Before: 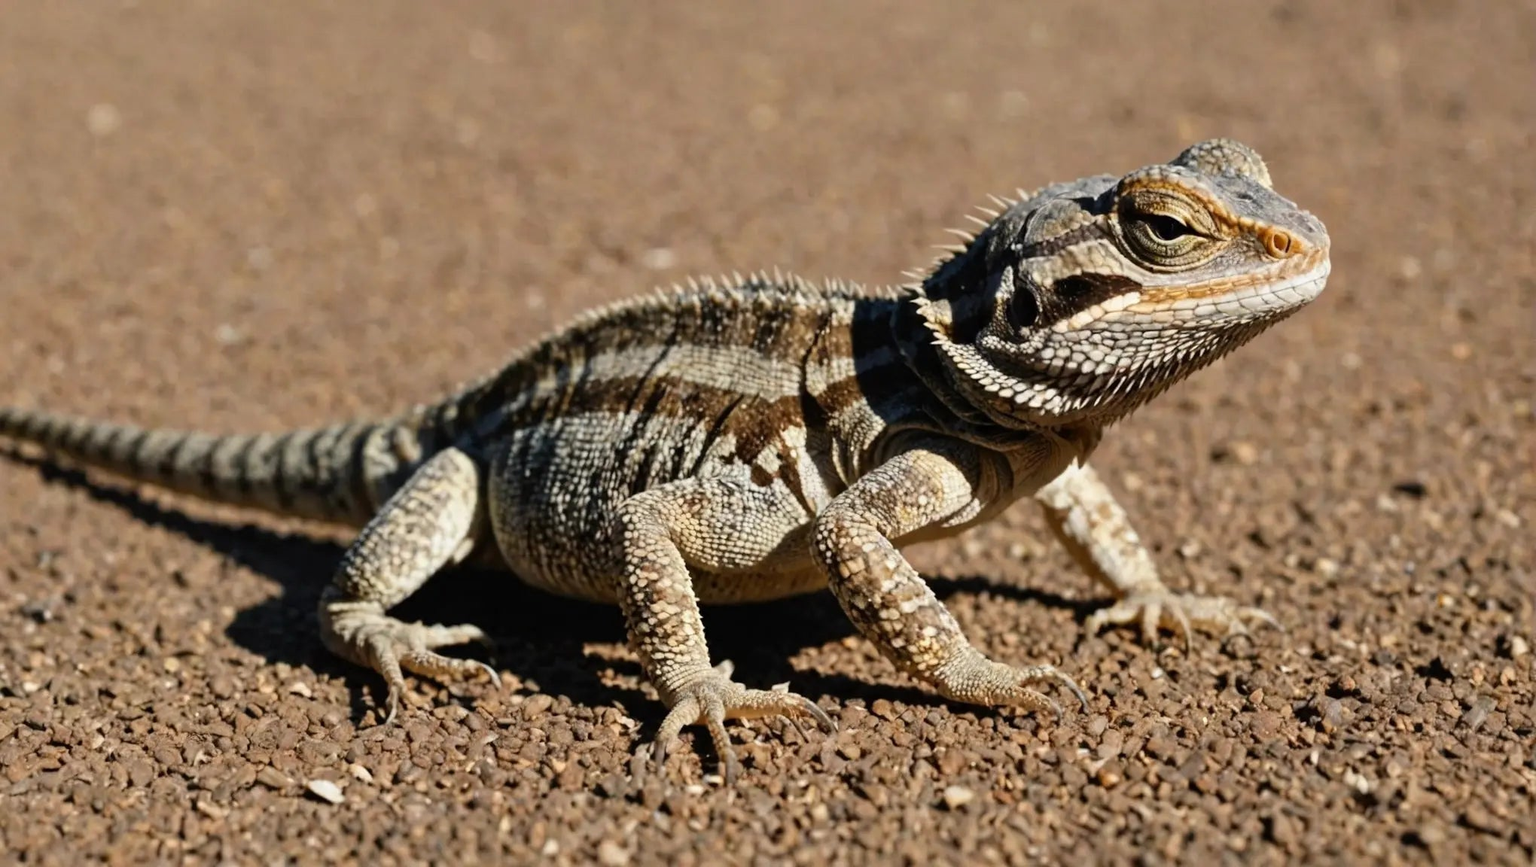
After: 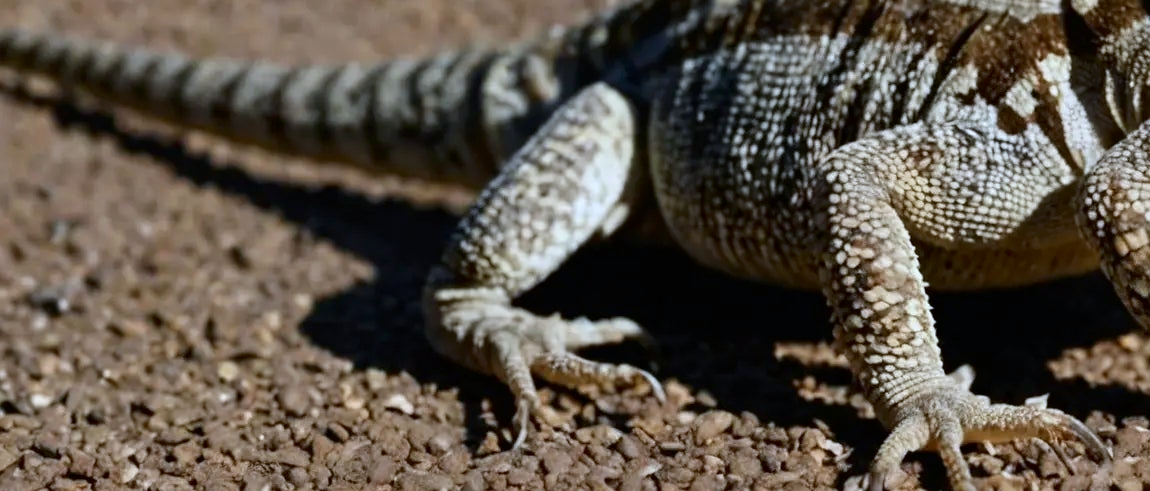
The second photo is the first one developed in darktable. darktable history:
crop: top 44.483%, right 43.593%, bottom 12.892%
contrast brightness saturation: brightness -0.09
white balance: red 0.926, green 1.003, blue 1.133
